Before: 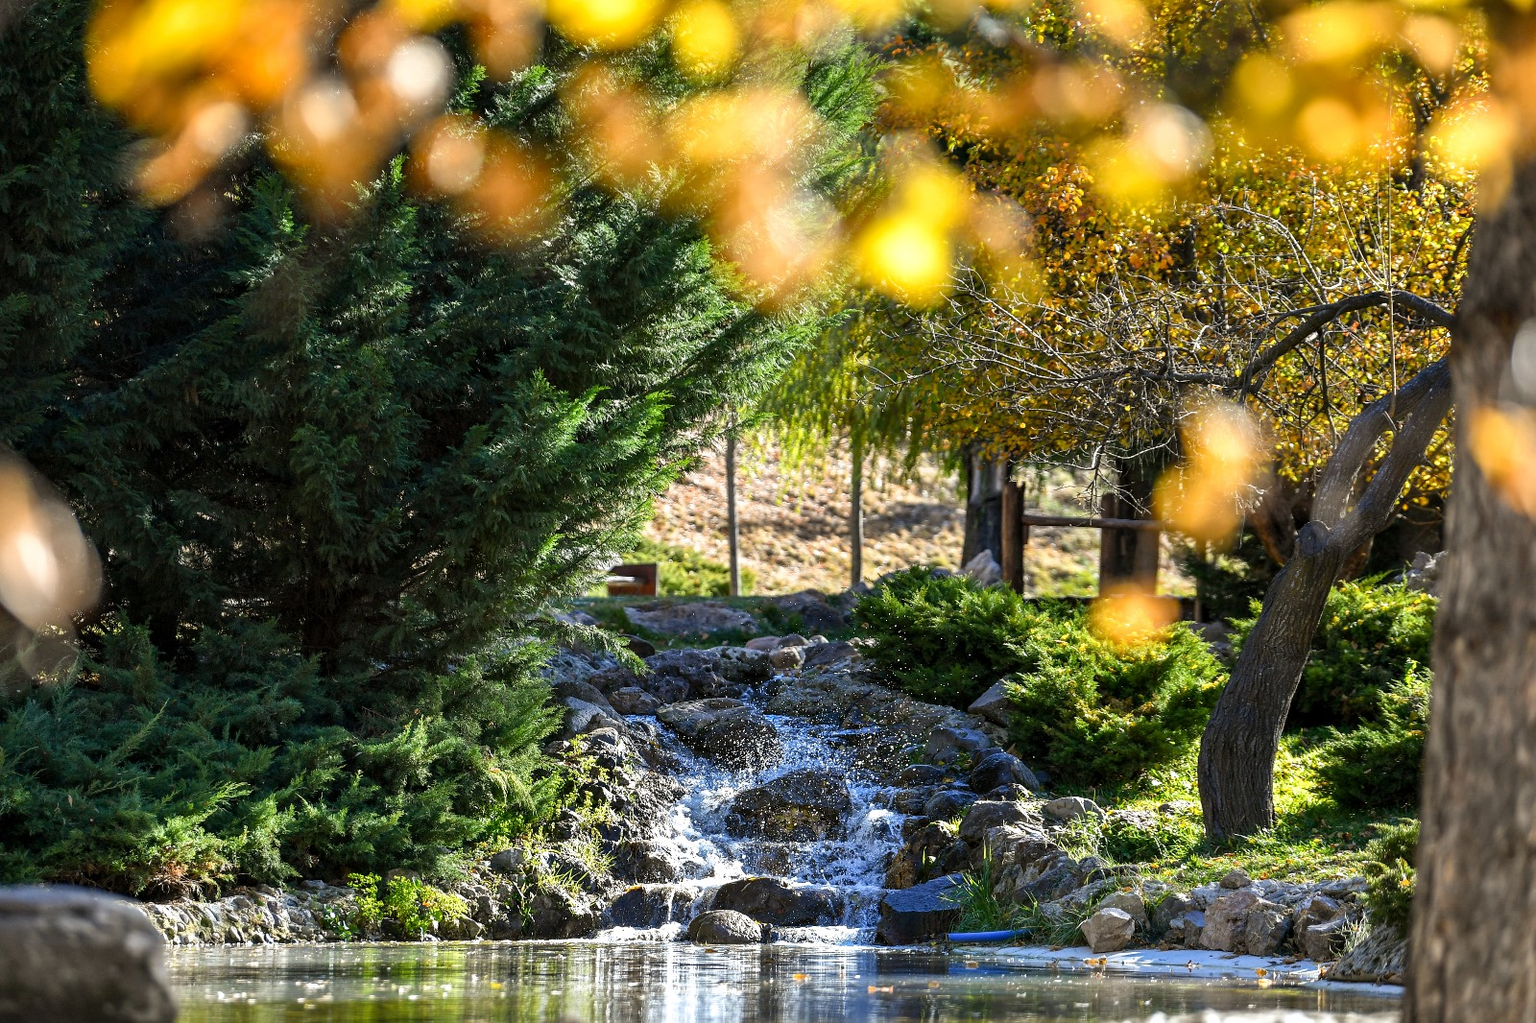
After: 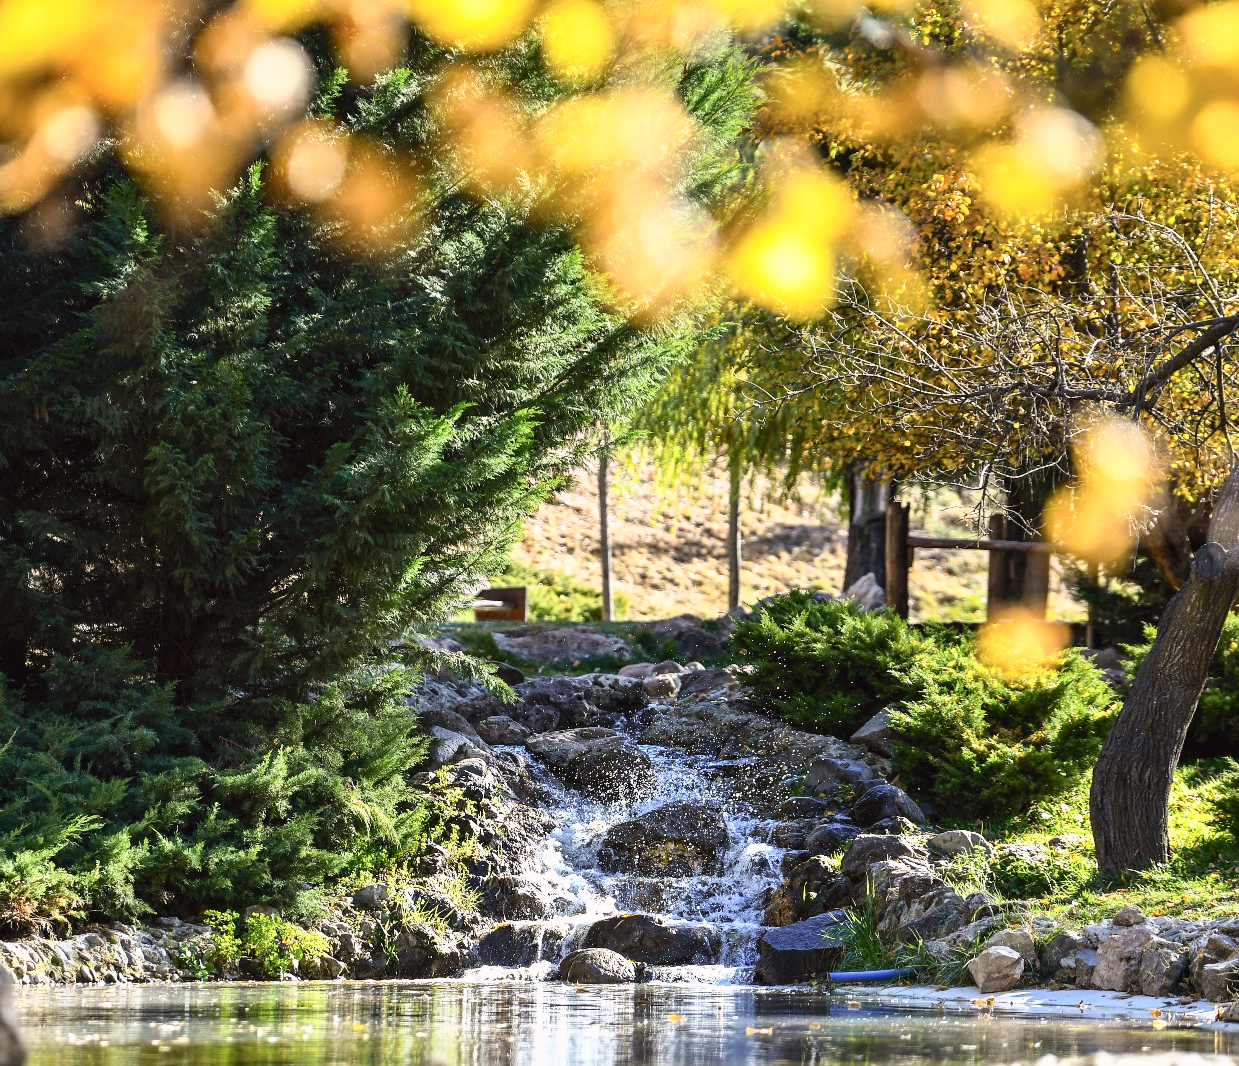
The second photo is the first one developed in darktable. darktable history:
exposure: compensate highlight preservation false
crop: left 9.88%, right 12.664%
tone curve: curves: ch0 [(0.003, 0.029) (0.202, 0.232) (0.46, 0.56) (0.611, 0.739) (0.843, 0.941) (1, 0.99)]; ch1 [(0, 0) (0.35, 0.356) (0.45, 0.453) (0.508, 0.515) (0.617, 0.601) (1, 1)]; ch2 [(0, 0) (0.456, 0.469) (0.5, 0.5) (0.556, 0.566) (0.635, 0.642) (1, 1)], color space Lab, independent channels, preserve colors none
